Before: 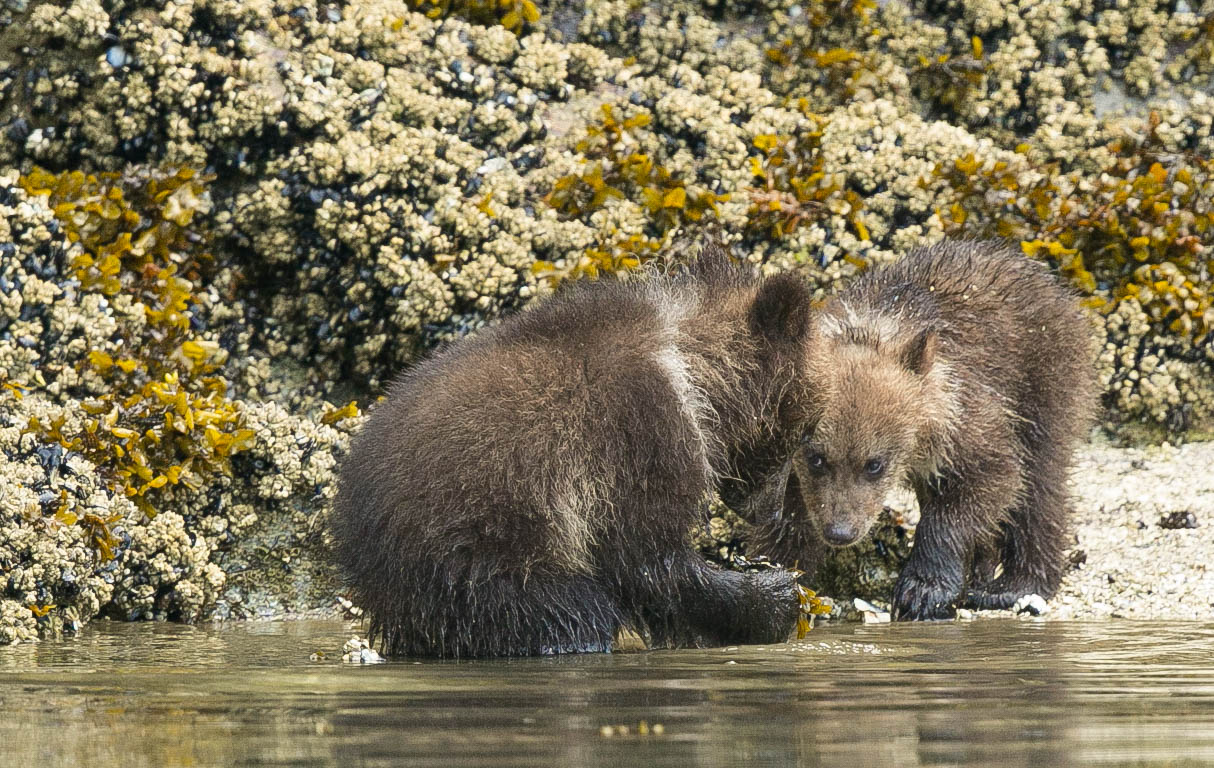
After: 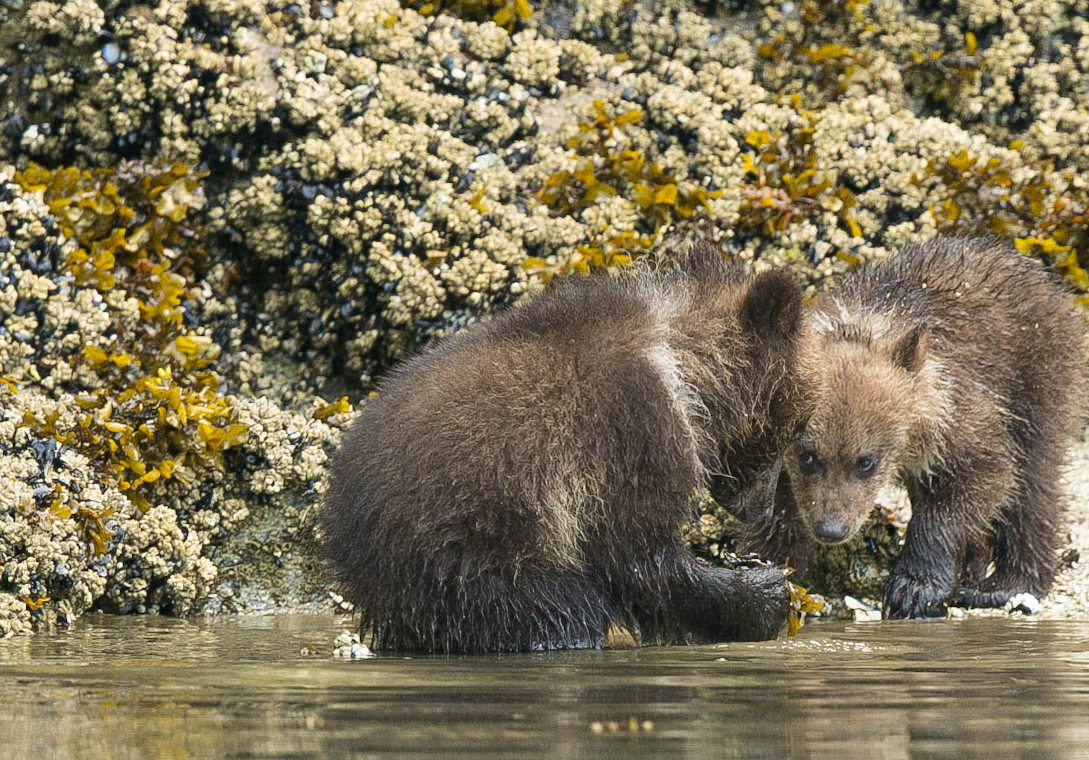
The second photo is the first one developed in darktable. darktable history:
rotate and perspective: rotation 0.192°, lens shift (horizontal) -0.015, crop left 0.005, crop right 0.996, crop top 0.006, crop bottom 0.99
crop: right 9.509%, bottom 0.031%
